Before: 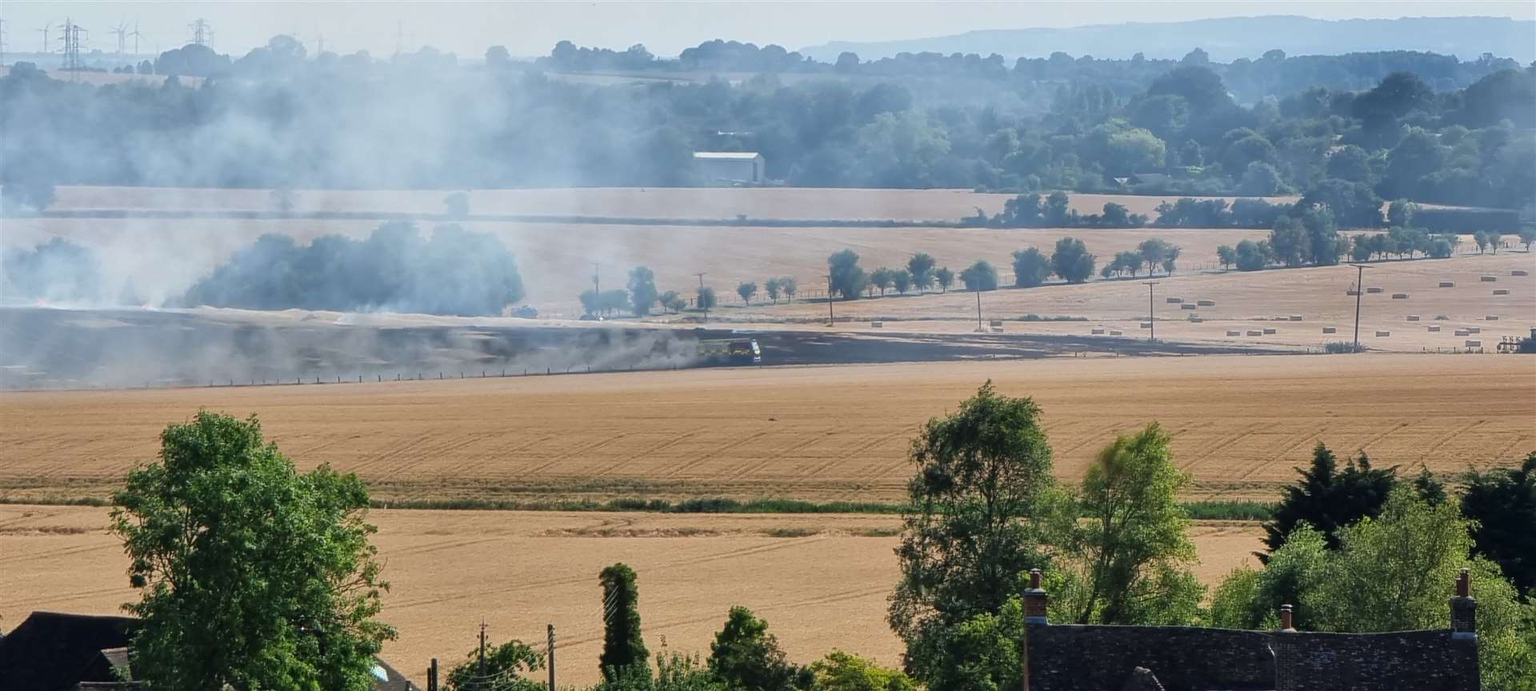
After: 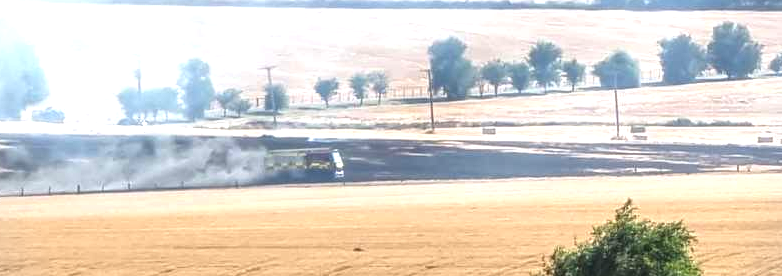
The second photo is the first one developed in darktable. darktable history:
crop: left 31.649%, top 31.908%, right 27.571%, bottom 36.12%
local contrast: on, module defaults
exposure: black level correction 0, exposure 1.199 EV, compensate exposure bias true, compensate highlight preservation false
vignetting: fall-off start 91.17%, brightness -0.282
